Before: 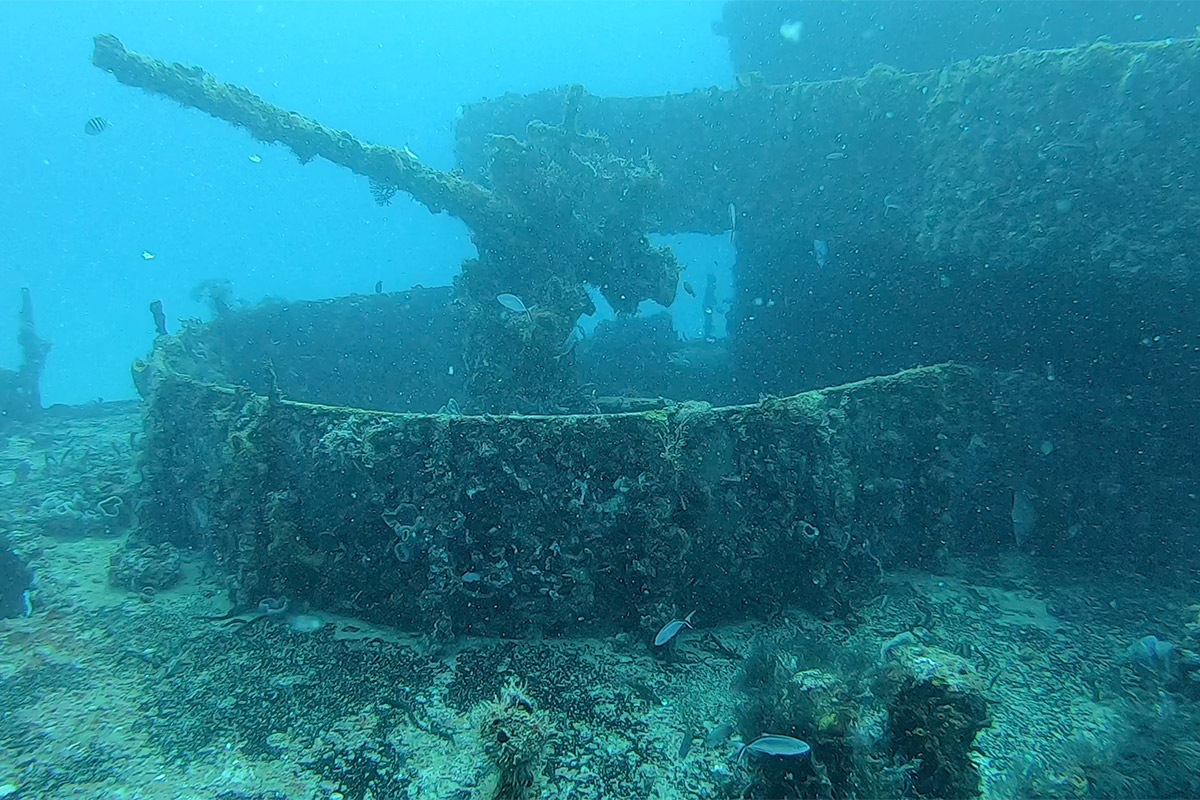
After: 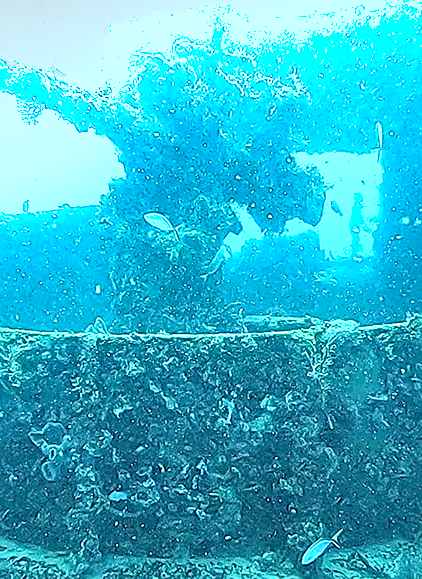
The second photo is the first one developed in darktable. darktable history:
sharpen: on, module defaults
crop and rotate: left 29.476%, top 10.214%, right 35.32%, bottom 17.333%
exposure: black level correction 0.001, exposure 1.719 EV, compensate exposure bias true, compensate highlight preservation false
shadows and highlights: soften with gaussian
